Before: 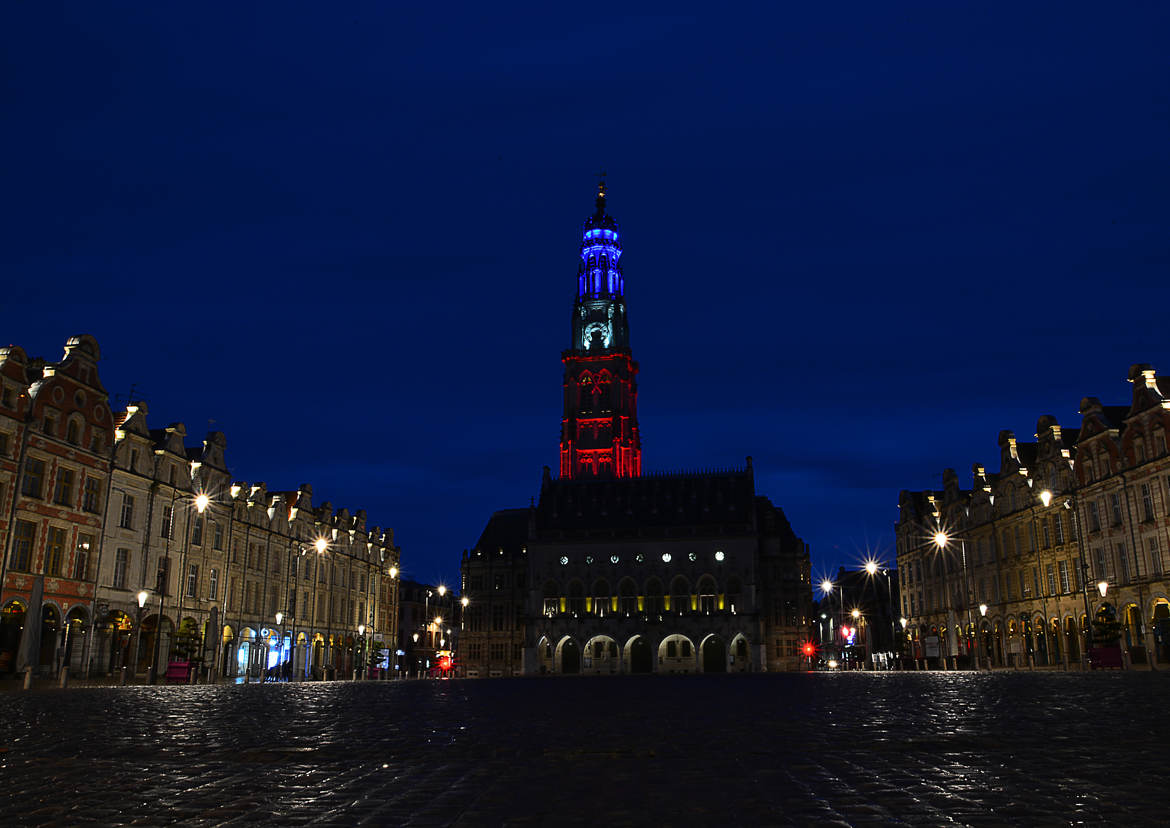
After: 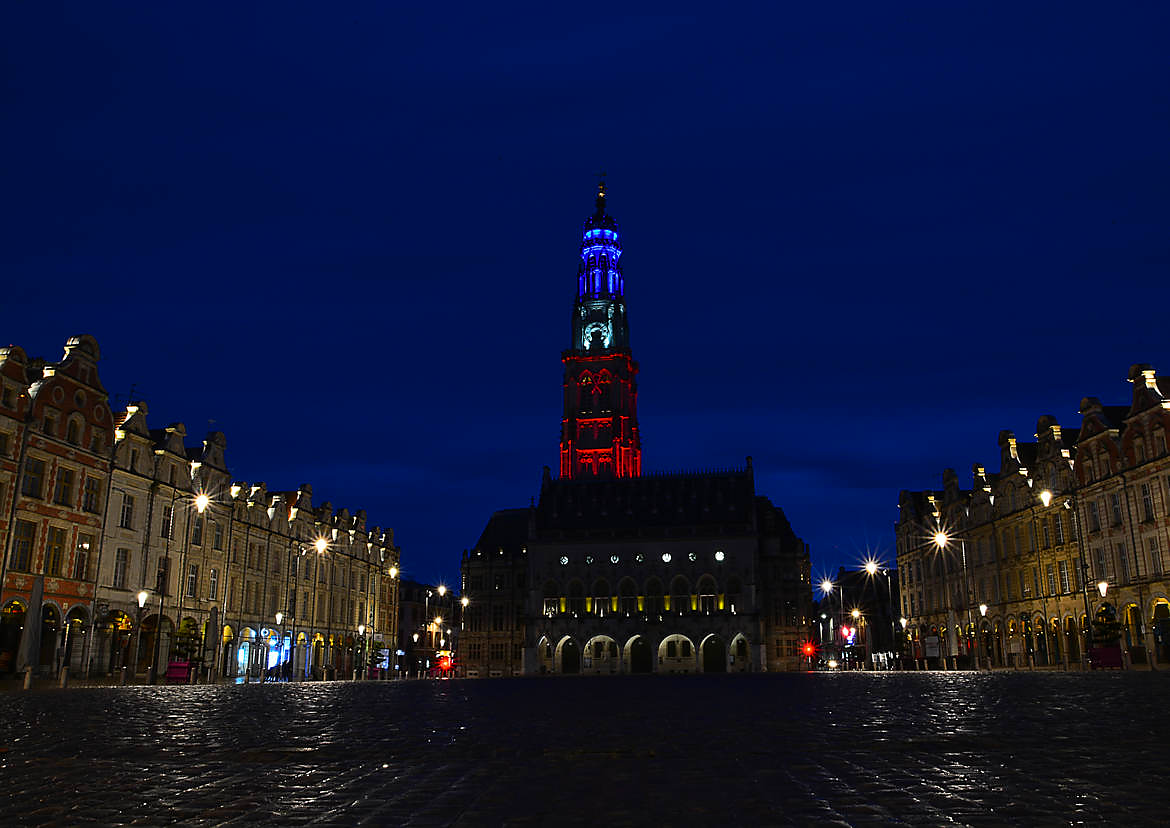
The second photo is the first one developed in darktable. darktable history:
color balance rgb: perceptual saturation grading › global saturation 16.537%, global vibrance 3.127%
sharpen: radius 0.994, threshold 1.021
